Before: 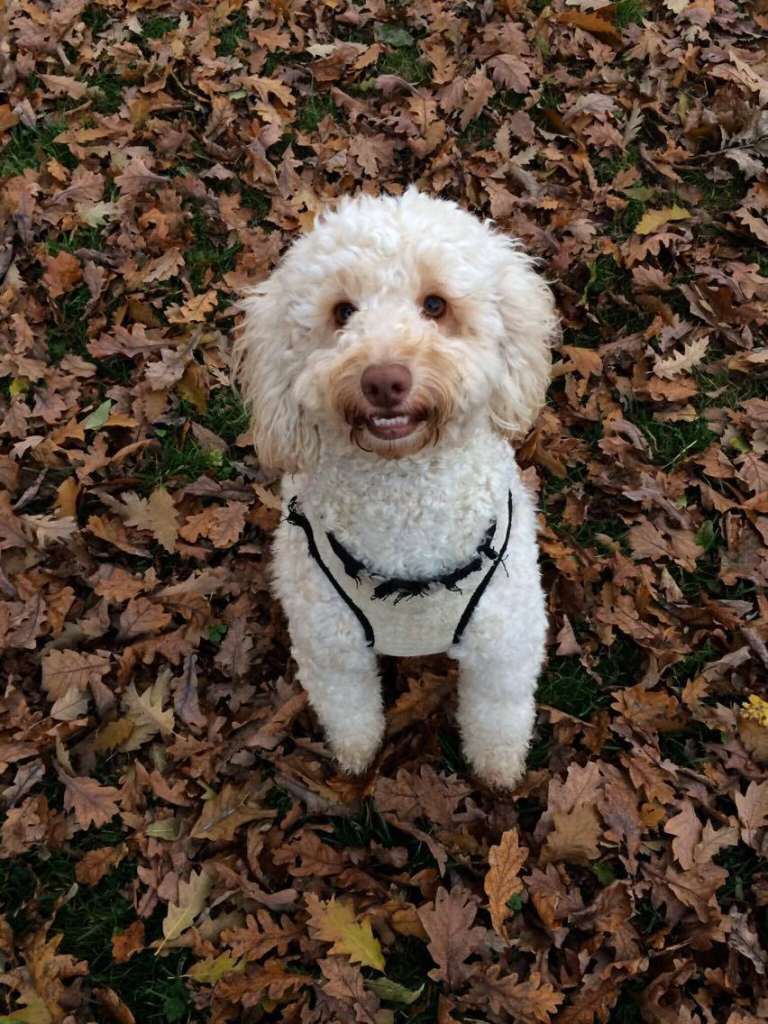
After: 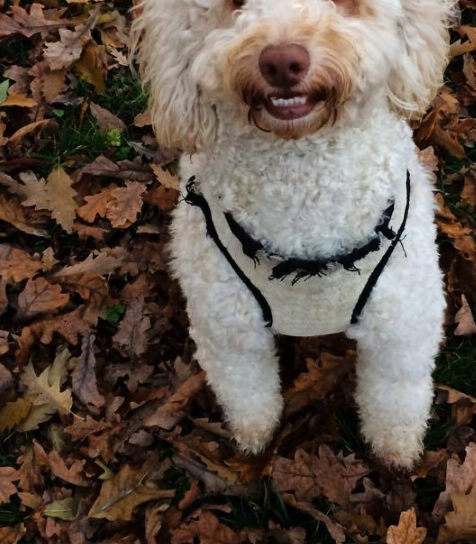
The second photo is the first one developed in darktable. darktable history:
crop: left 13.312%, top 31.28%, right 24.627%, bottom 15.582%
tone curve: curves: ch0 [(0, 0) (0.003, 0.002) (0.011, 0.009) (0.025, 0.019) (0.044, 0.031) (0.069, 0.044) (0.1, 0.061) (0.136, 0.087) (0.177, 0.127) (0.224, 0.172) (0.277, 0.226) (0.335, 0.295) (0.399, 0.367) (0.468, 0.445) (0.543, 0.536) (0.623, 0.626) (0.709, 0.717) (0.801, 0.806) (0.898, 0.889) (1, 1)], preserve colors none
